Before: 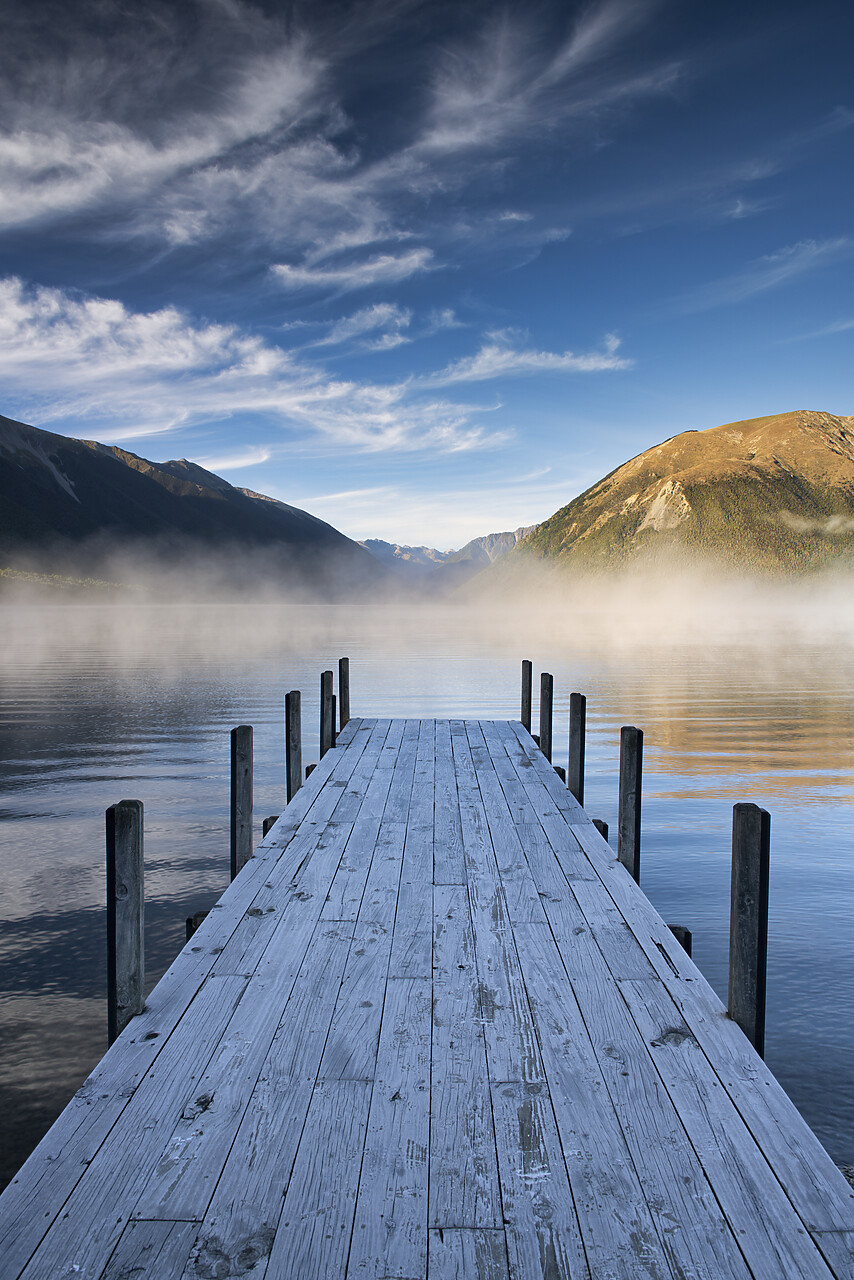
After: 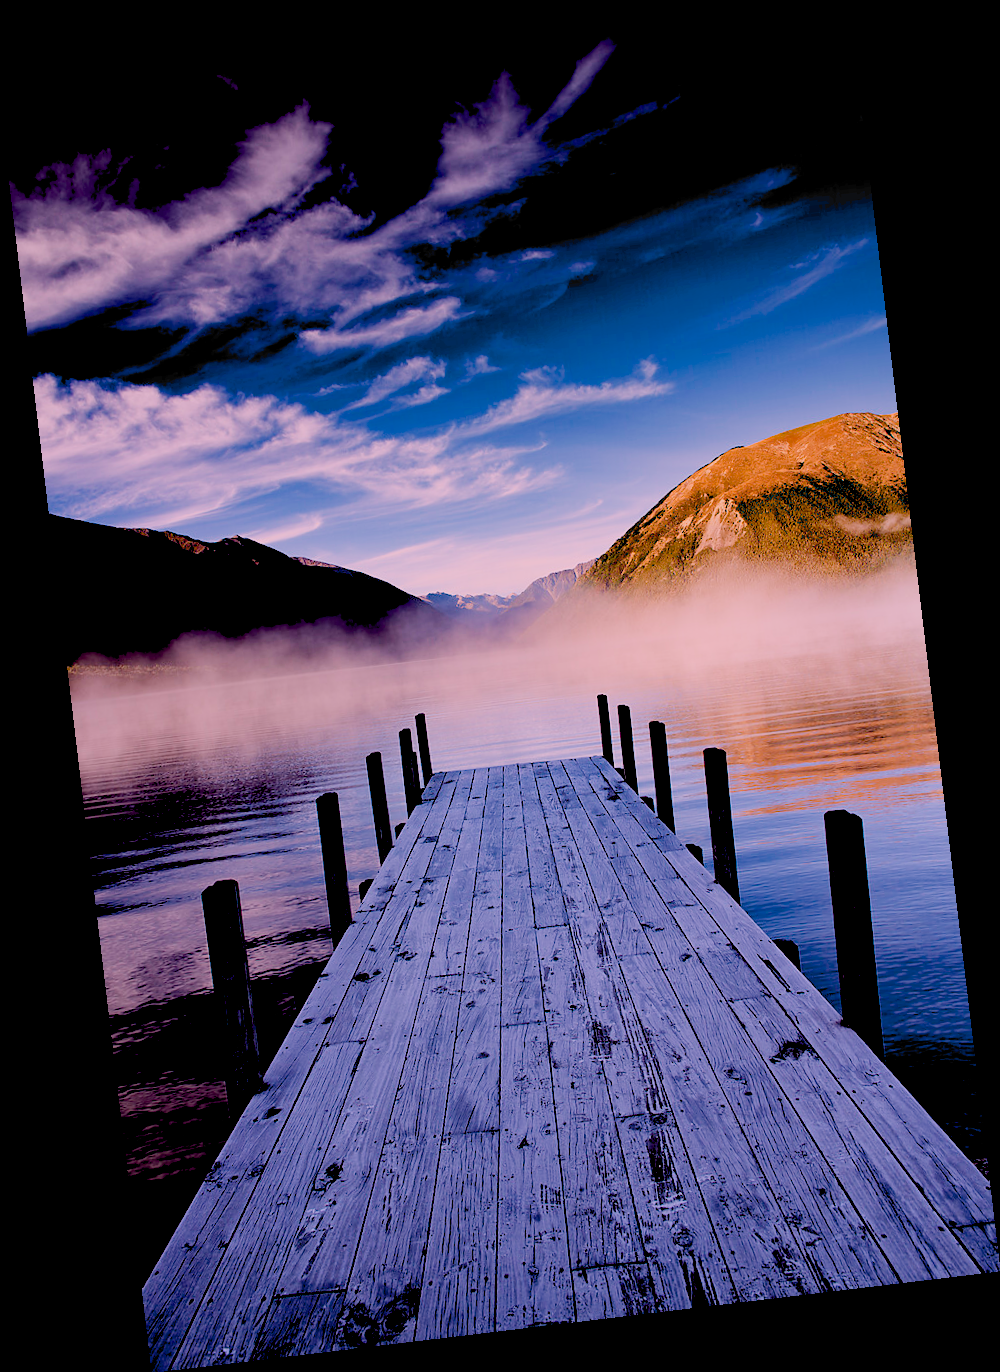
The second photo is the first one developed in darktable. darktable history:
filmic rgb: black relative exposure -7.65 EV, white relative exposure 4.56 EV, hardness 3.61
rotate and perspective: rotation -6.83°, automatic cropping off
exposure: black level correction 0.1, exposure -0.092 EV, compensate highlight preservation false
white balance: red 1.188, blue 1.11
